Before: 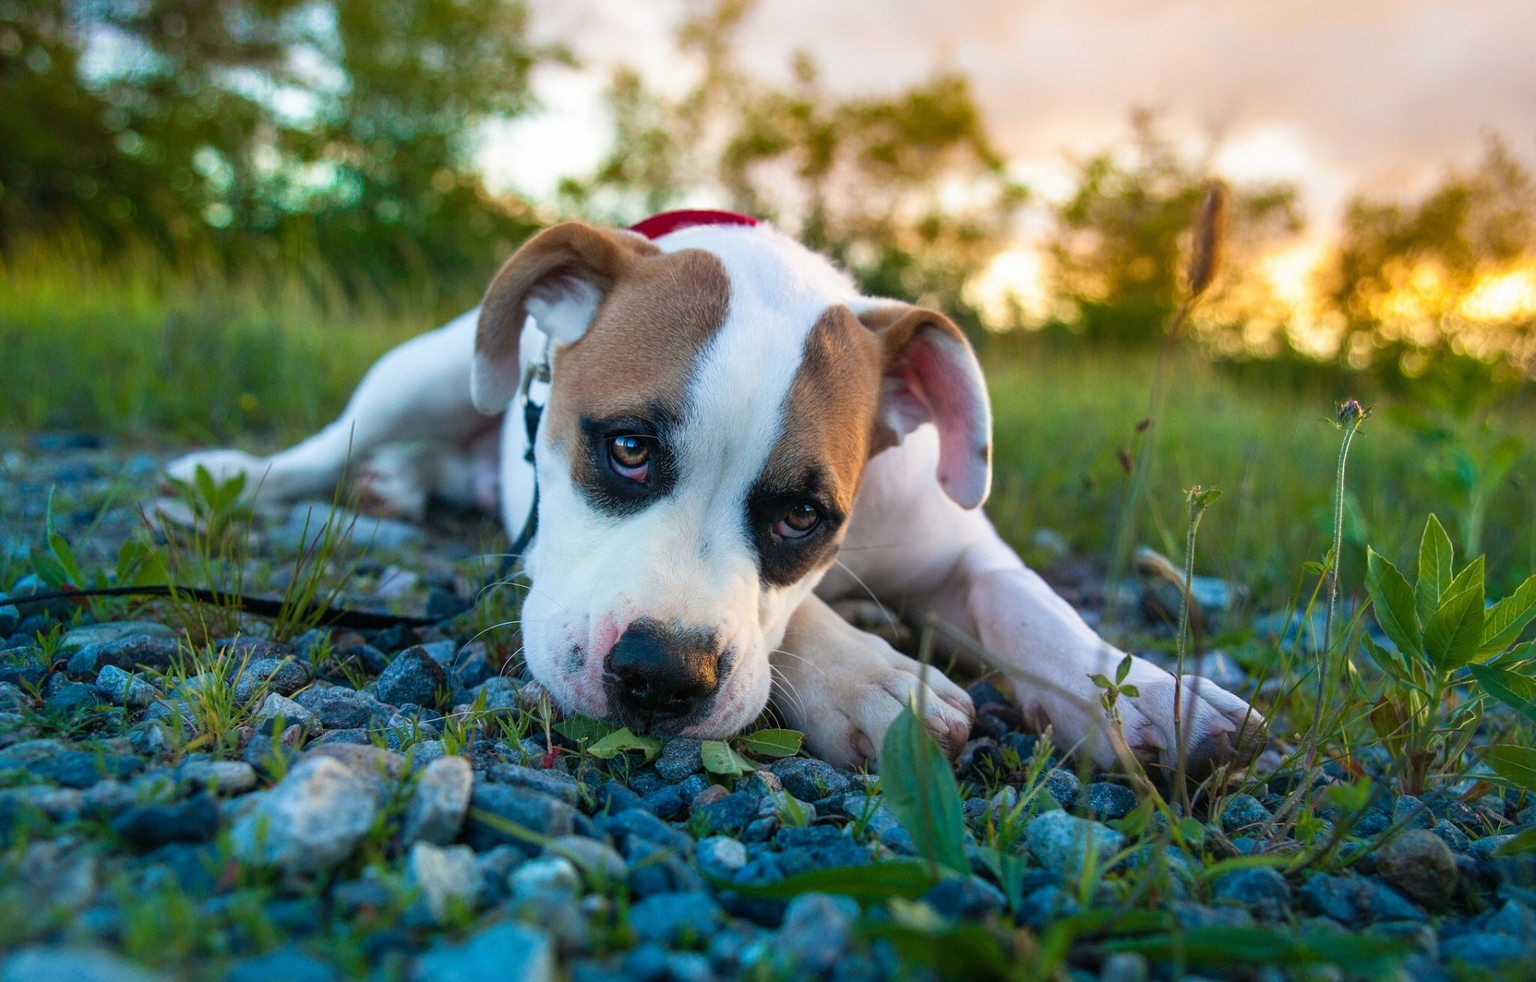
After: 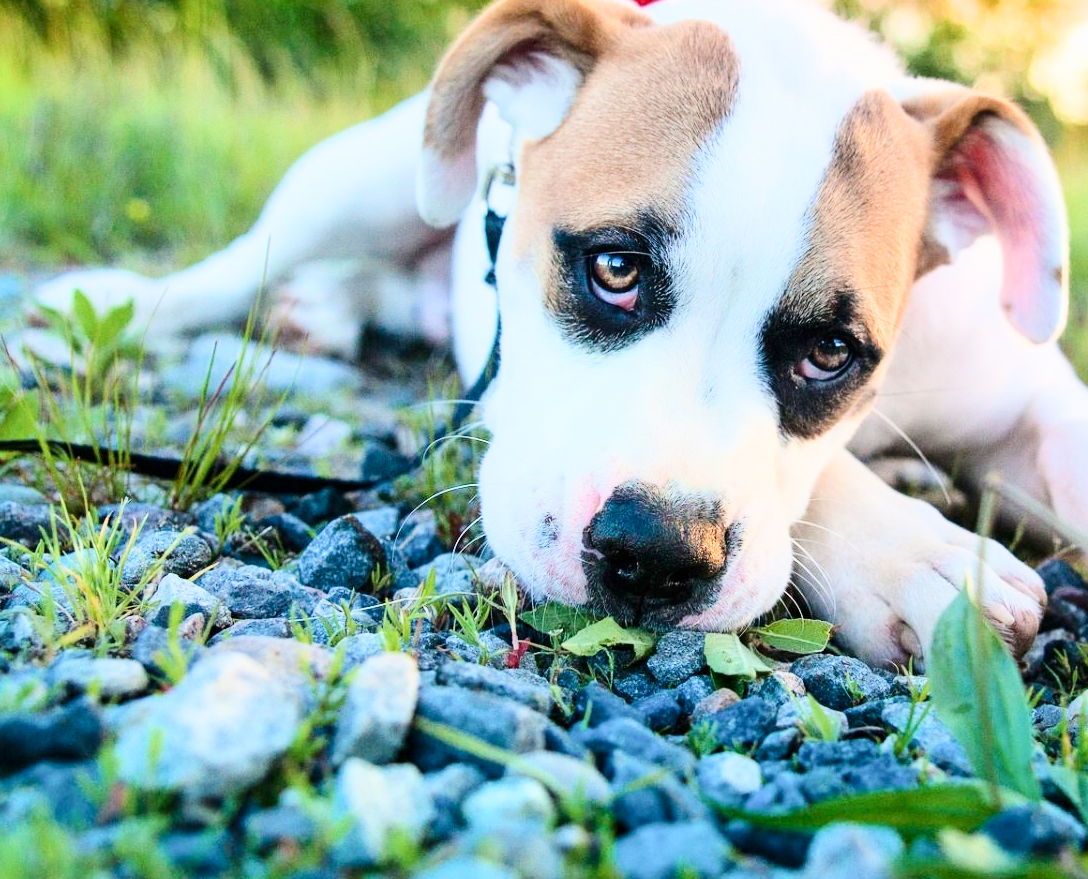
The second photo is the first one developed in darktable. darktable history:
contrast brightness saturation: contrast 0.277
exposure: black level correction 0, exposure 1.923 EV, compensate highlight preservation false
crop: left 8.977%, top 23.876%, right 34.284%, bottom 4.461%
filmic rgb: black relative exposure -7.34 EV, white relative exposure 5.06 EV, hardness 3.21
